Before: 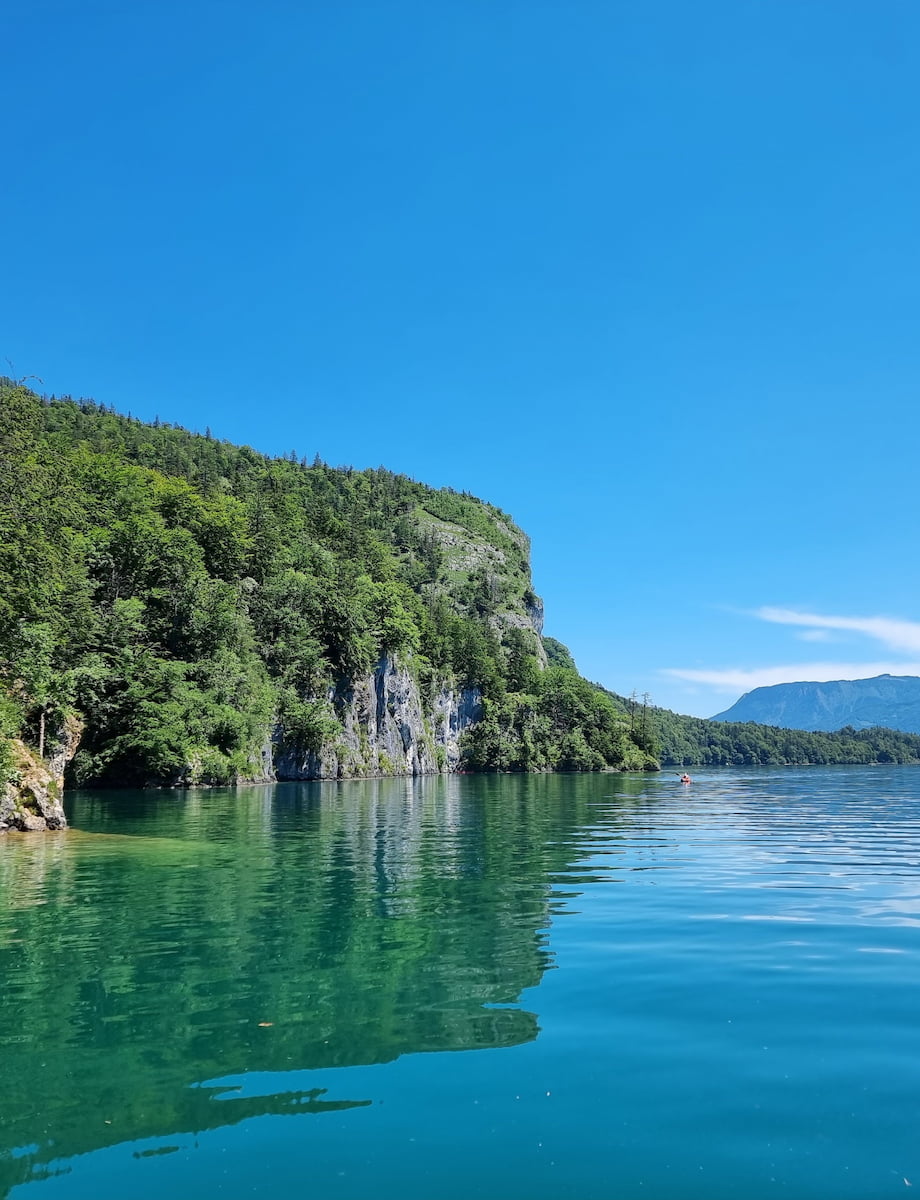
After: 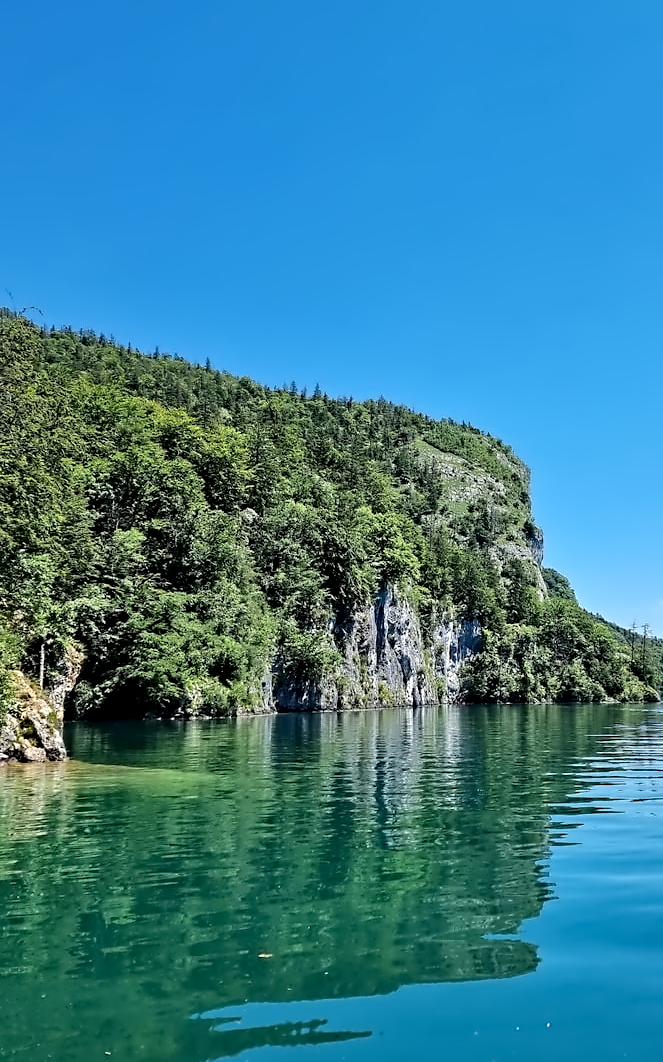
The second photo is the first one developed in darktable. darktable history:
crop: top 5.803%, right 27.844%, bottom 5.644%
contrast equalizer: octaves 7, y [[0.5, 0.542, 0.583, 0.625, 0.667, 0.708], [0.5 ×6], [0.5 ×6], [0, 0.033, 0.067, 0.1, 0.133, 0.167], [0, 0.05, 0.1, 0.15, 0.2, 0.25]]
